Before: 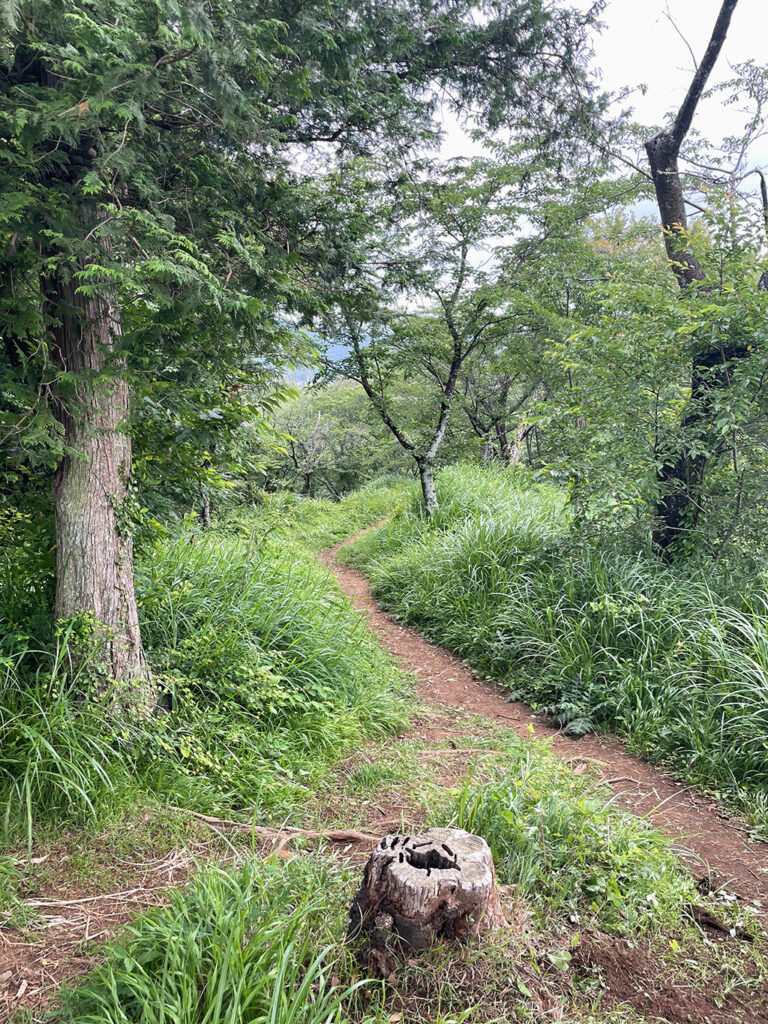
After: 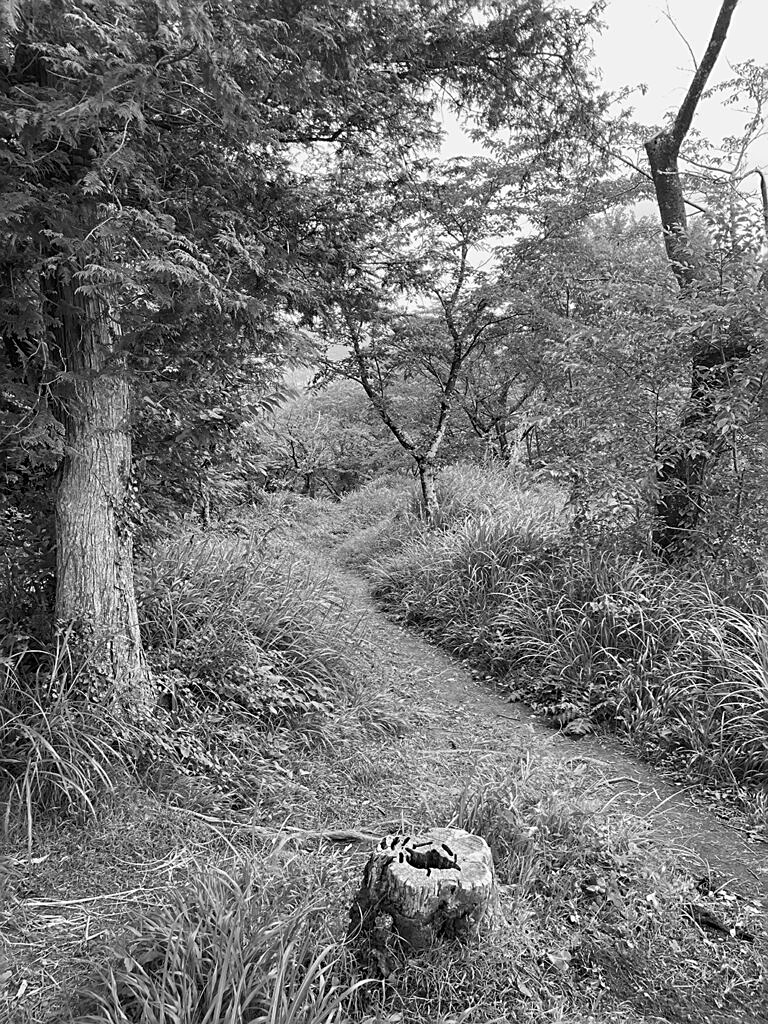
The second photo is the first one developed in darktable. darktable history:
sharpen: on, module defaults
color calibration: output gray [0.18, 0.41, 0.41, 0], gray › normalize channels true, illuminant same as pipeline (D50), adaptation XYZ, x 0.346, y 0.359, gamut compression 0
